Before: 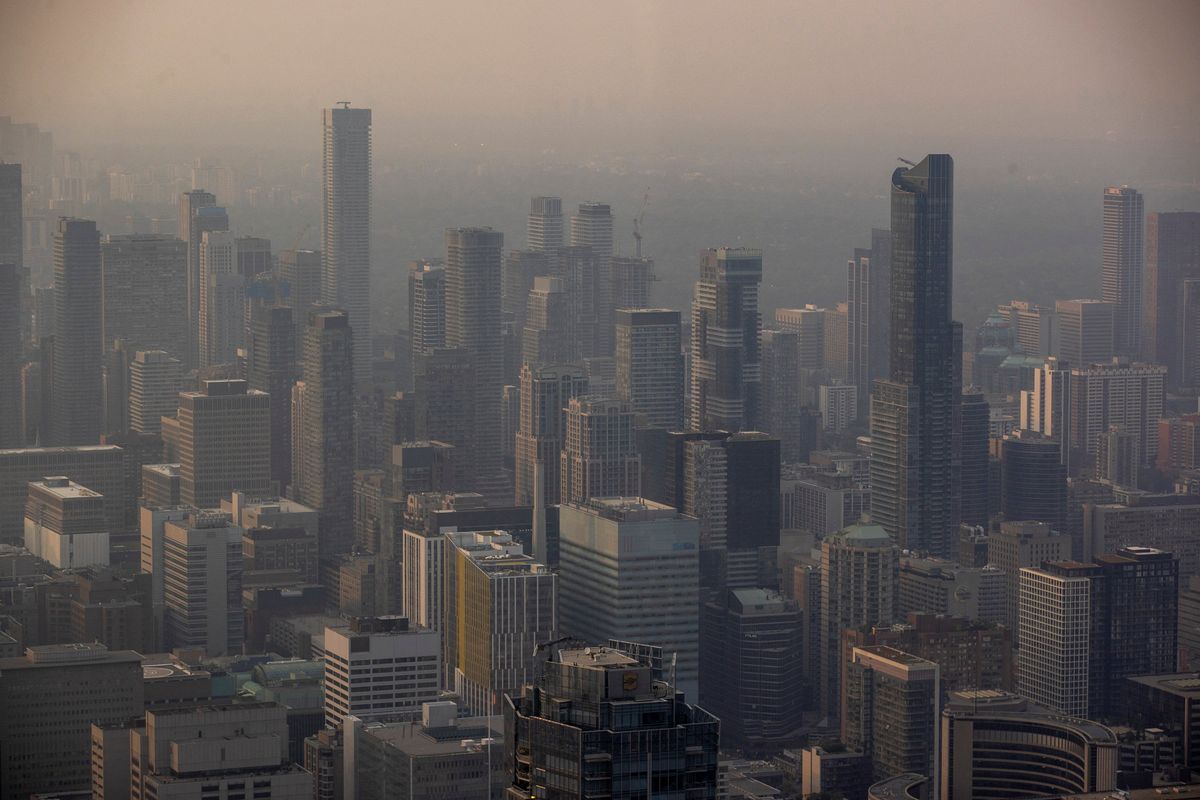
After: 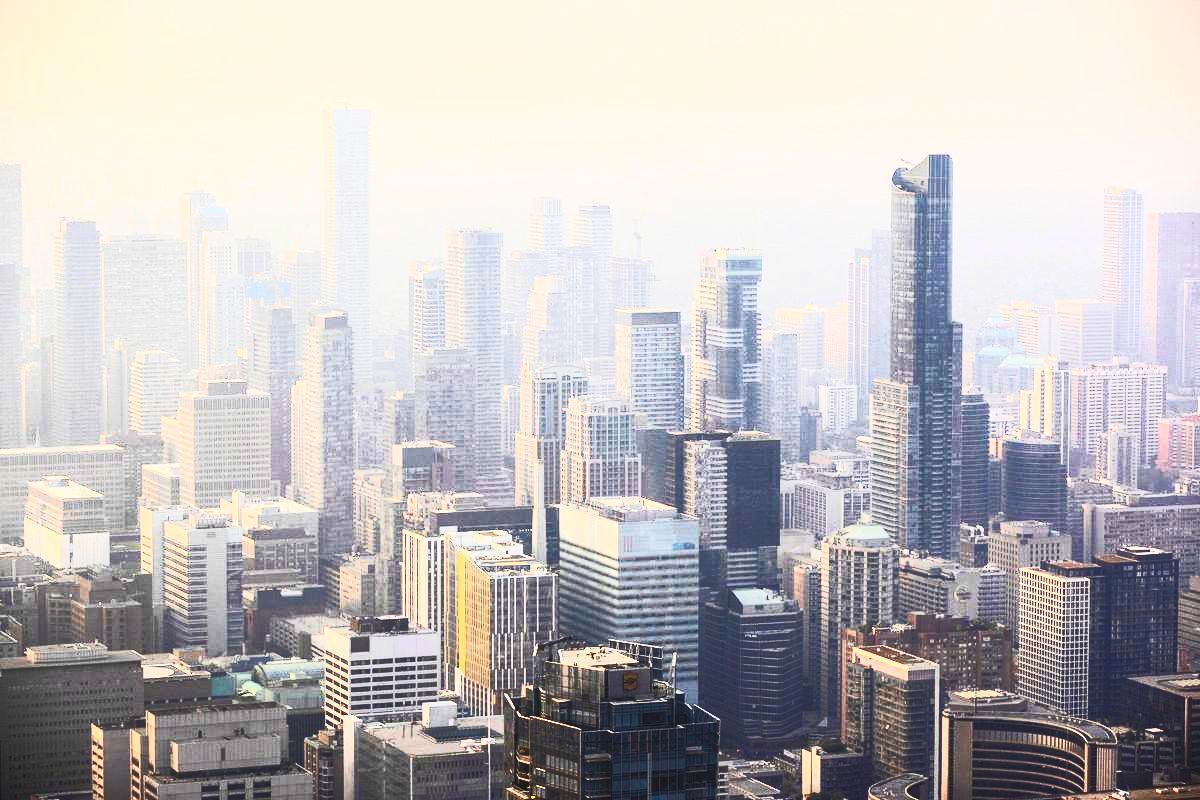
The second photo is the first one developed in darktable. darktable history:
base curve: curves: ch0 [(0, 0.007) (0.028, 0.063) (0.121, 0.311) (0.46, 0.743) (0.859, 0.957) (1, 1)], preserve colors none
exposure: exposure 0.172 EV, compensate exposure bias true, compensate highlight preservation false
contrast brightness saturation: contrast 0.83, brightness 0.595, saturation 0.573
